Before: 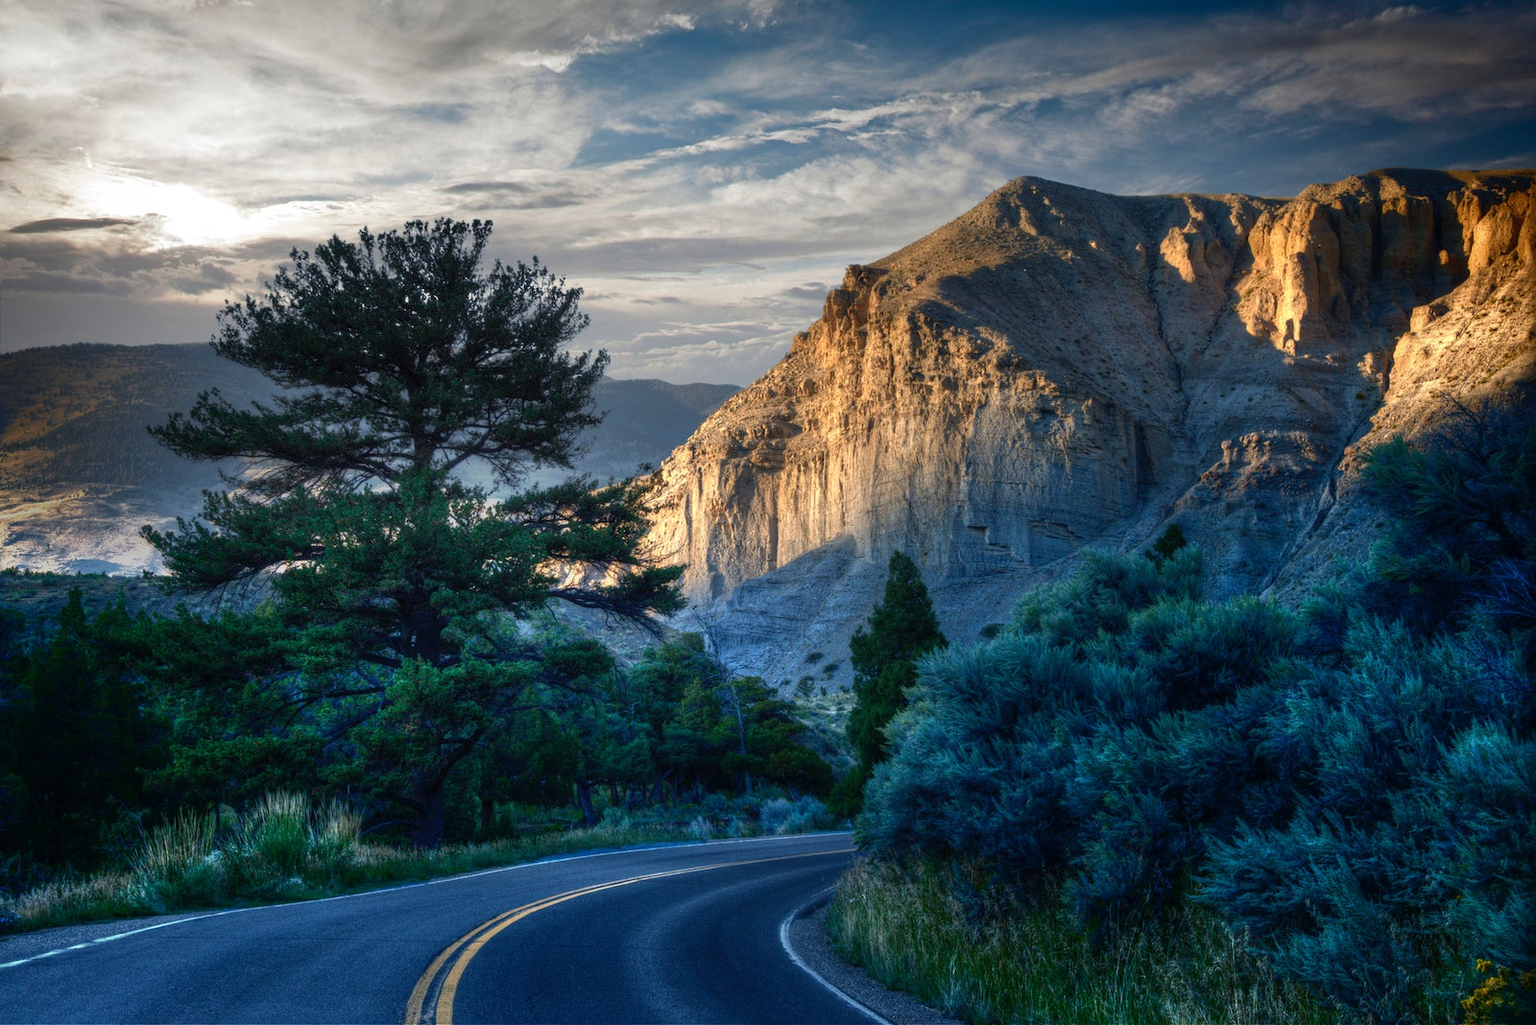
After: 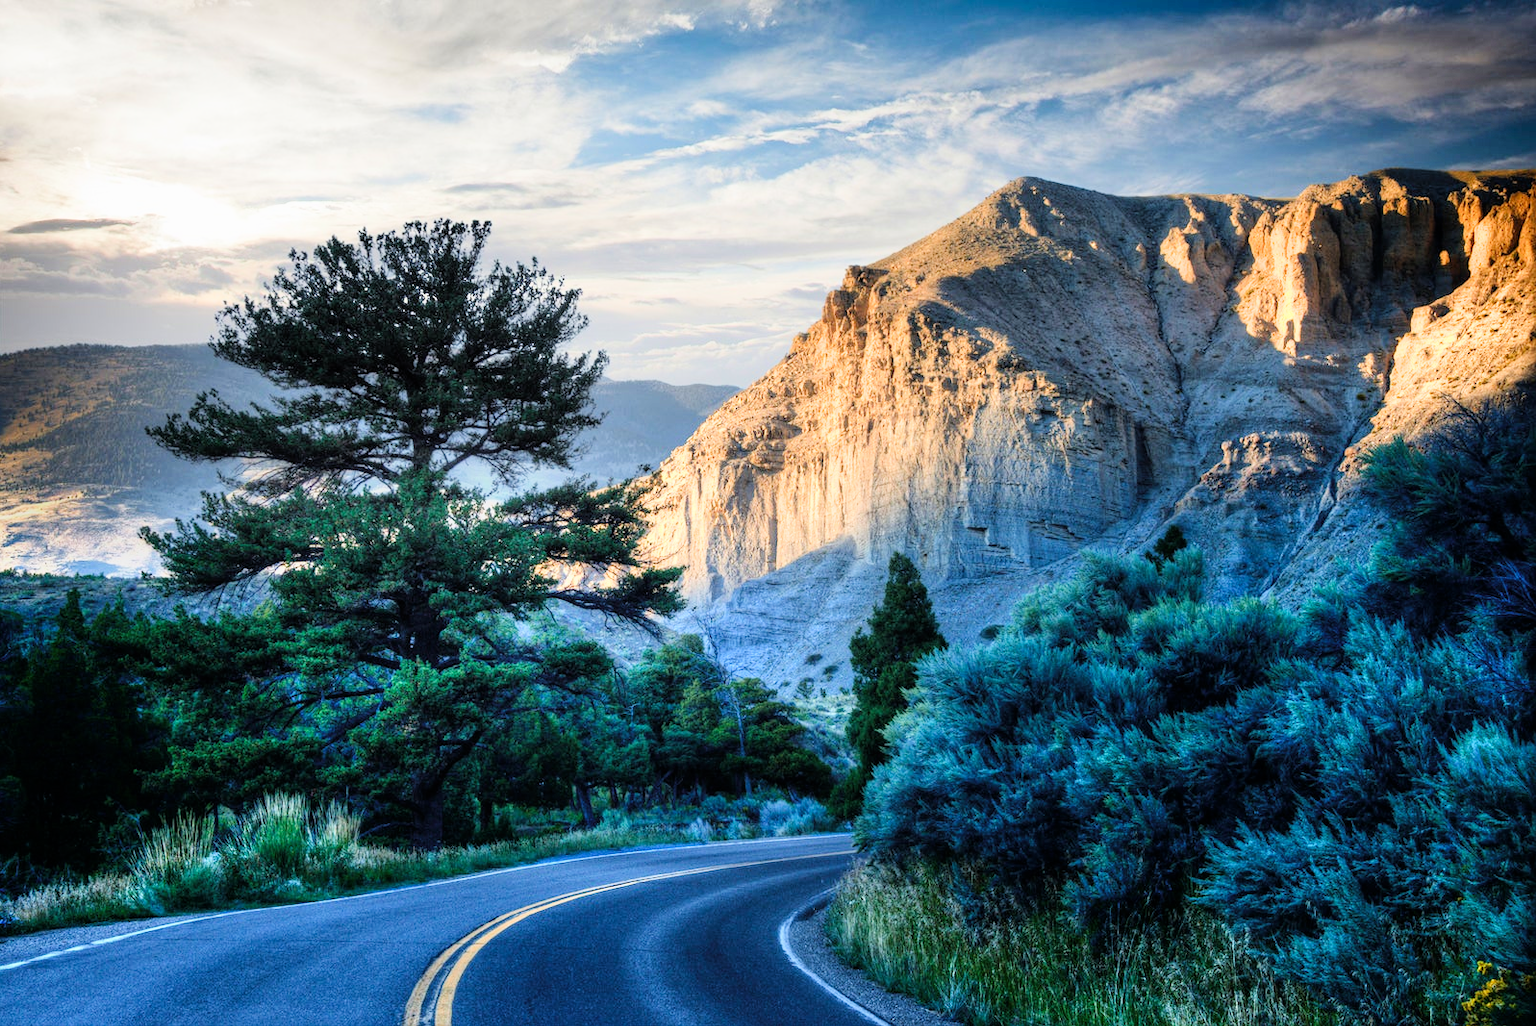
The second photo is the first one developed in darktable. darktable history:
tone curve: curves: ch0 [(0, 0) (0.004, 0.001) (0.133, 0.112) (0.325, 0.362) (0.832, 0.893) (1, 1)], color space Lab, linked channels, preserve colors none
crop and rotate: left 0.126%
filmic rgb: hardness 4.17
exposure: black level correction 0, exposure 1.125 EV, compensate exposure bias true, compensate highlight preservation false
